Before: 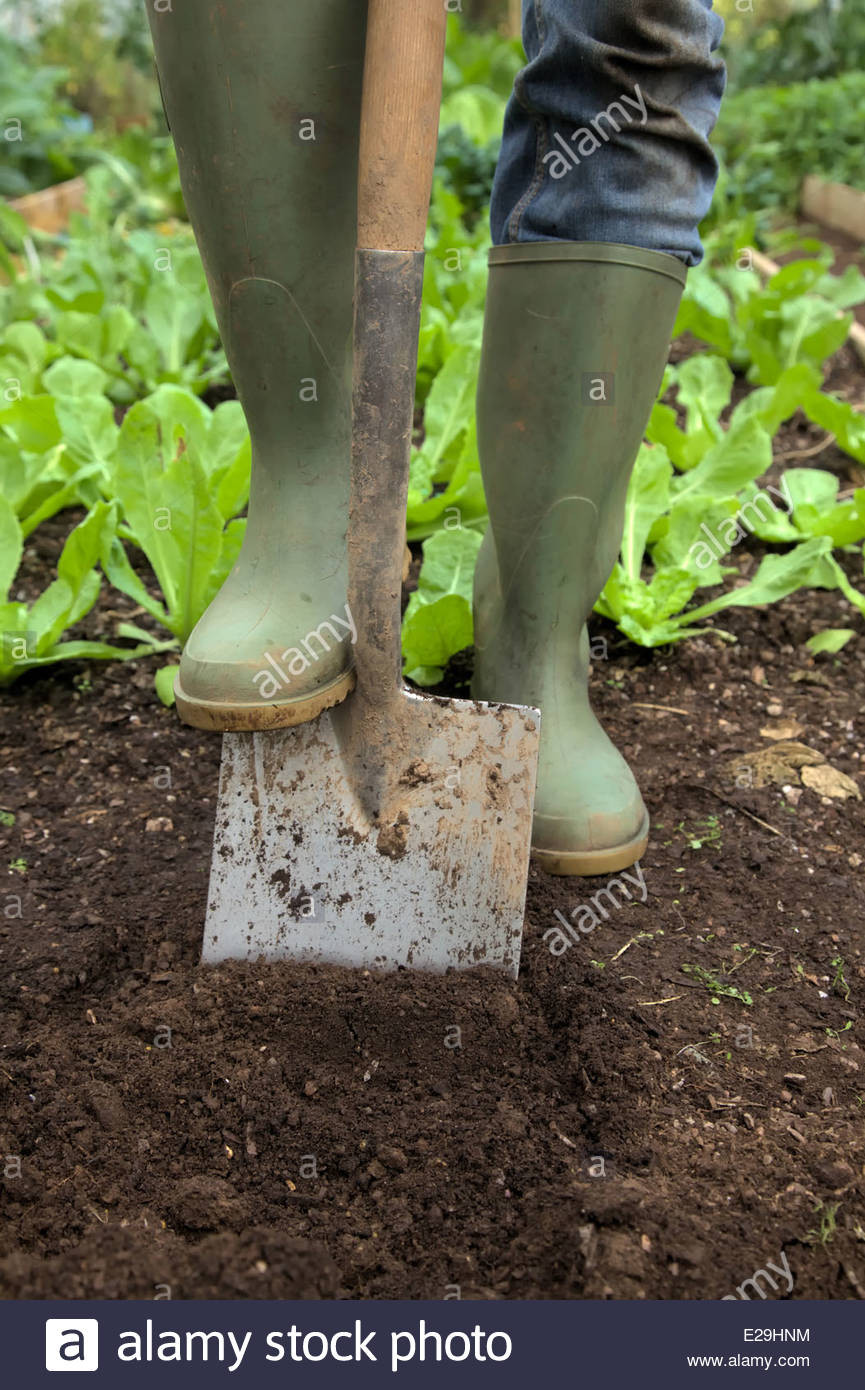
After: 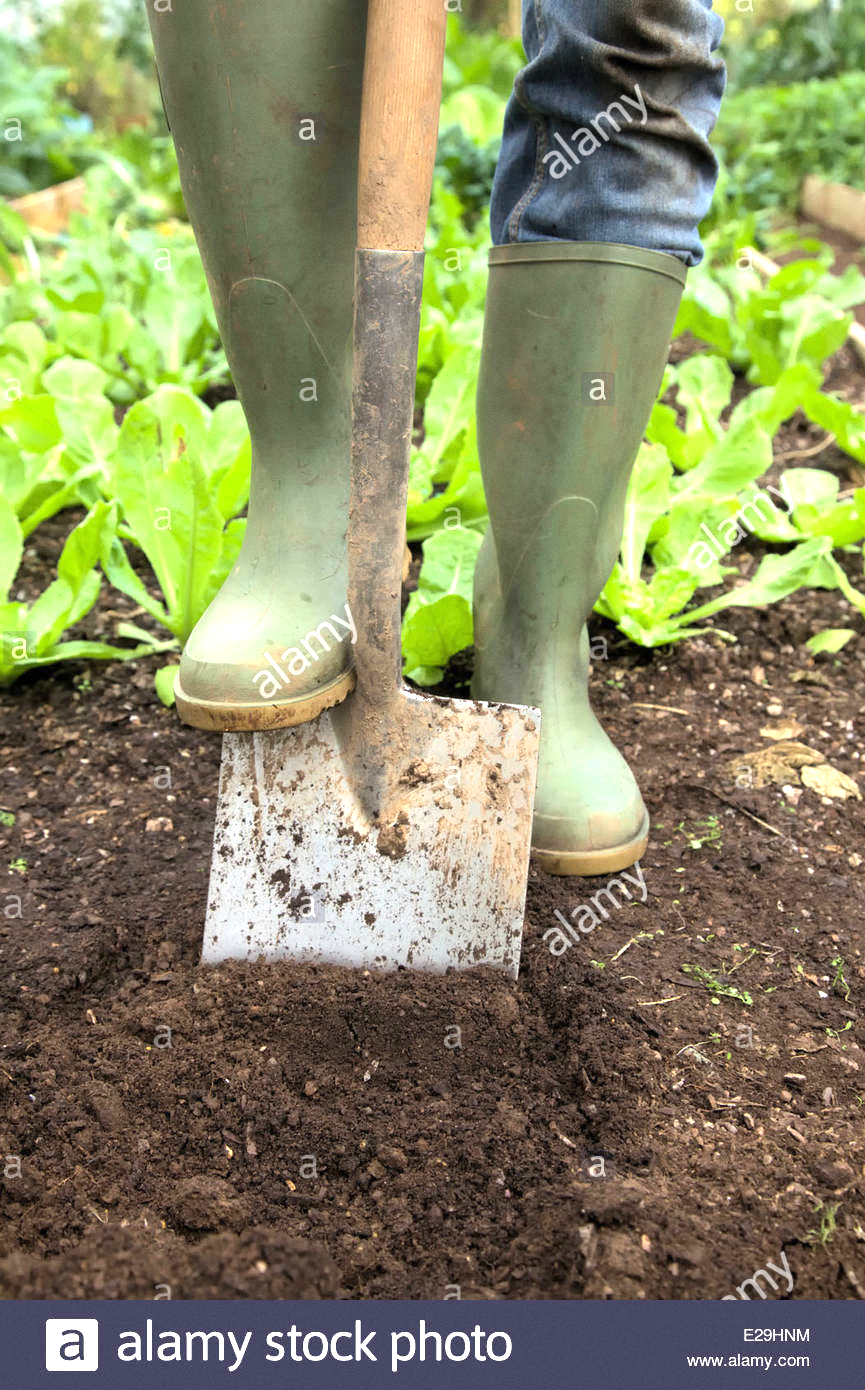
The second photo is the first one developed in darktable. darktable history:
grain: coarseness 0.09 ISO, strength 16.61%
exposure: exposure 1 EV, compensate highlight preservation false
